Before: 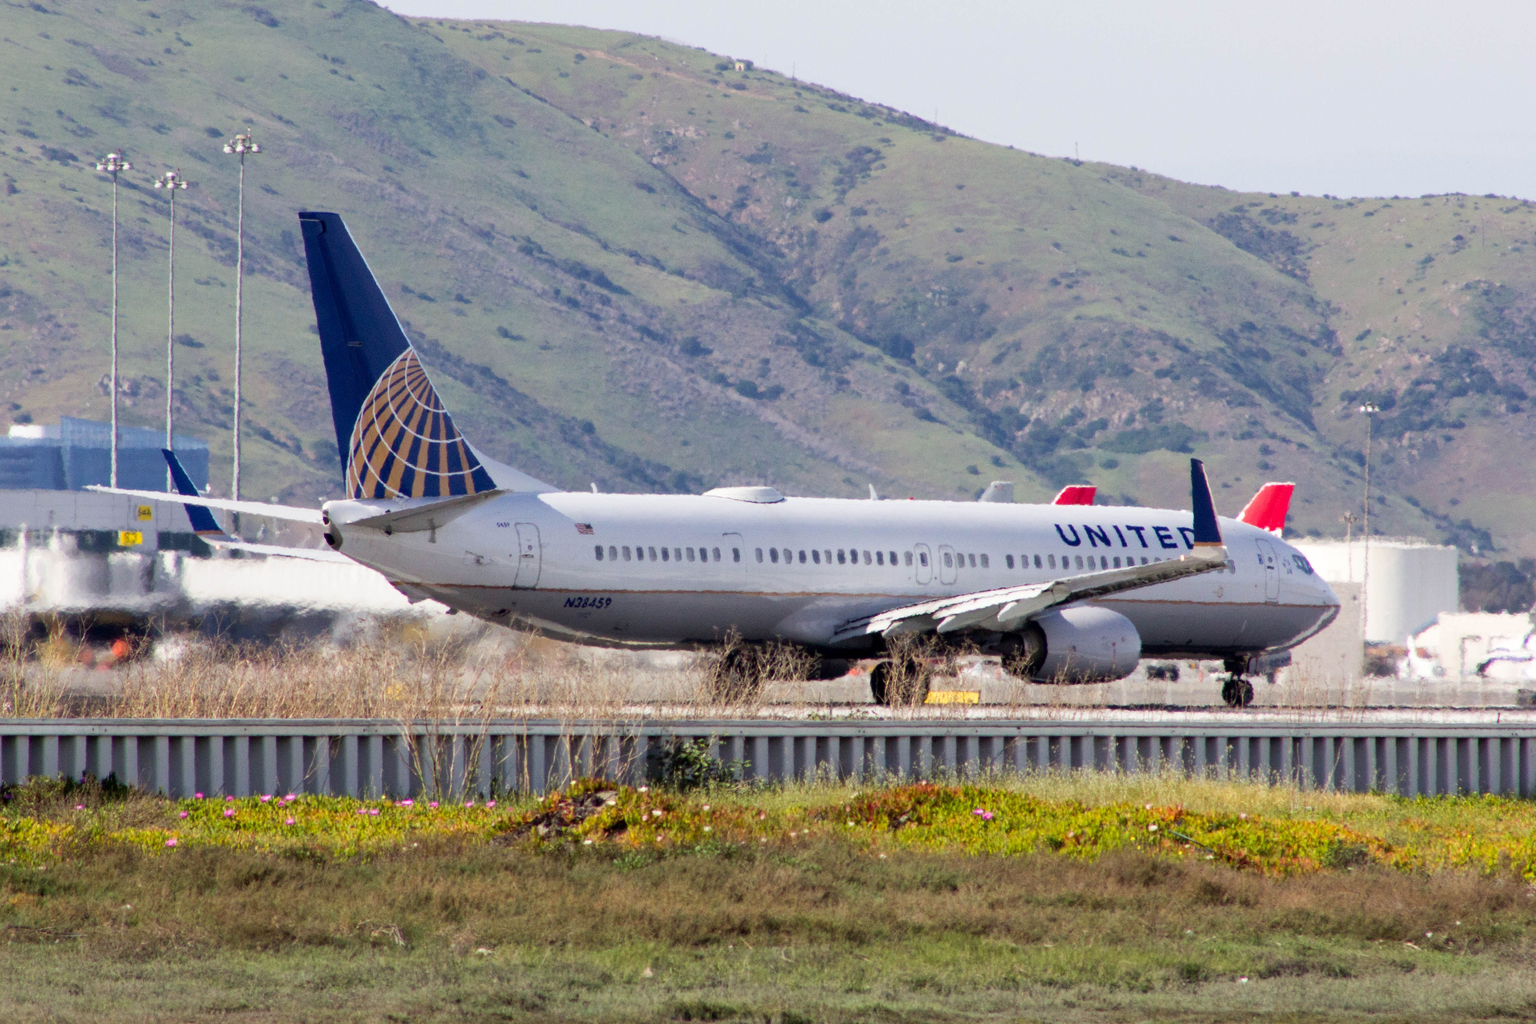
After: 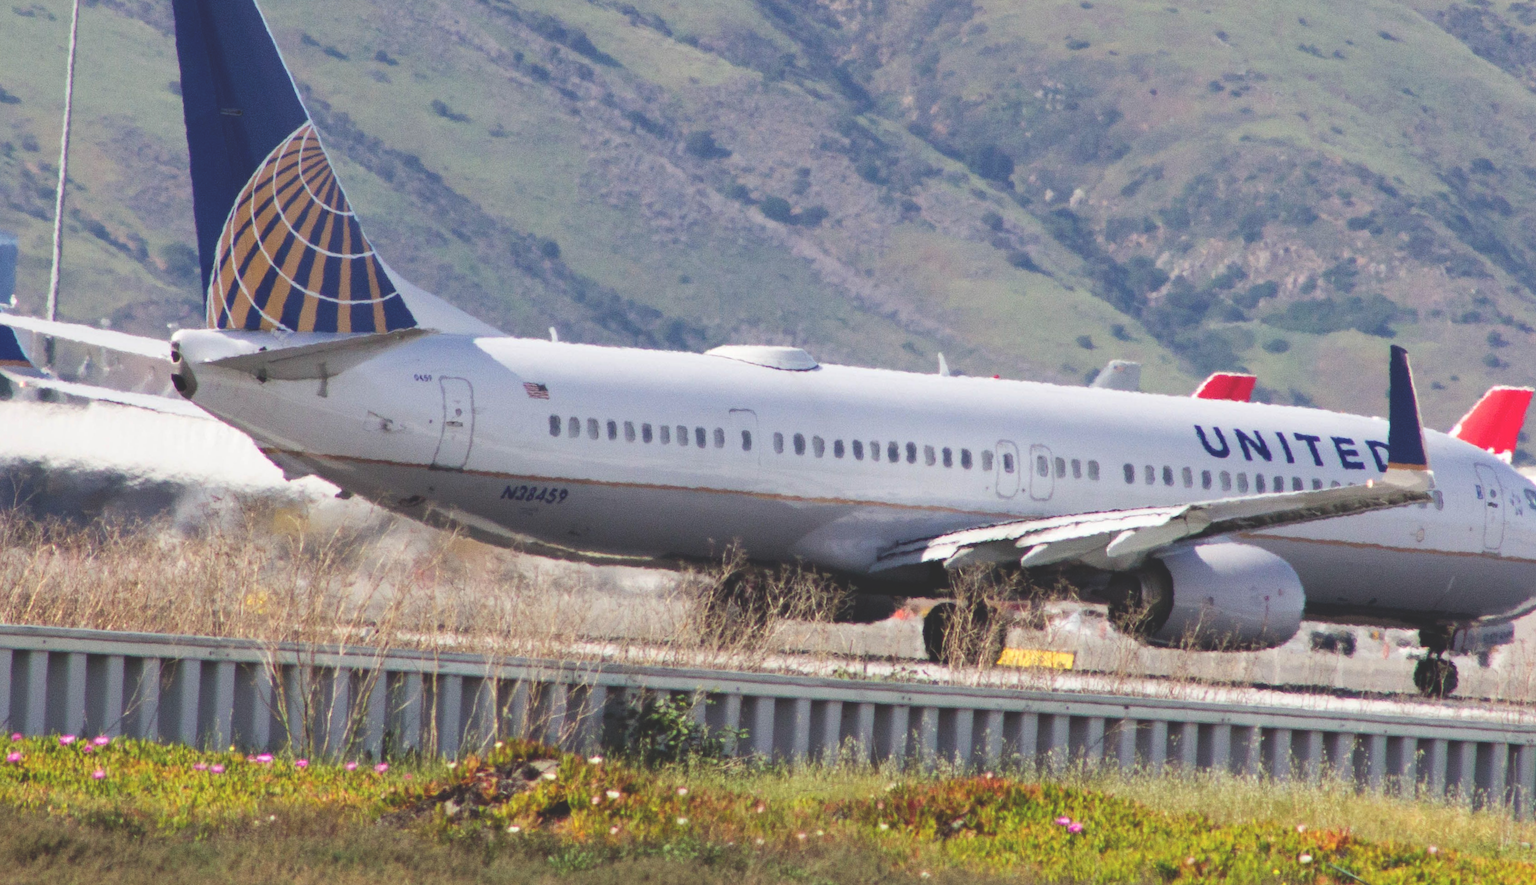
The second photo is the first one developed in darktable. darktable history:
exposure: black level correction -0.026, compensate exposure bias true, compensate highlight preservation false
crop and rotate: angle -3.57°, left 9.731%, top 20.893%, right 12.383%, bottom 11.784%
